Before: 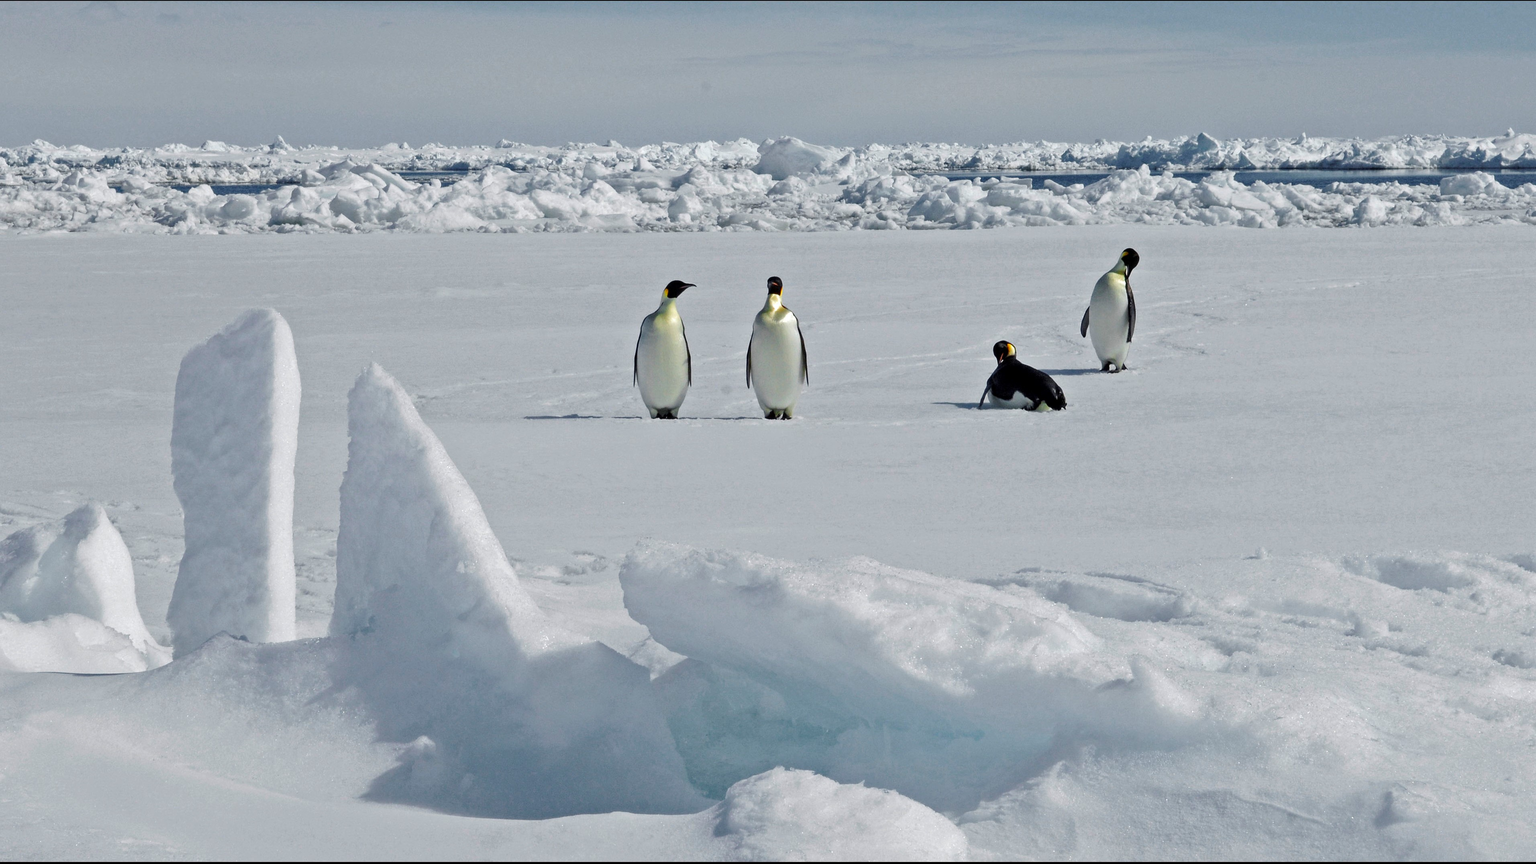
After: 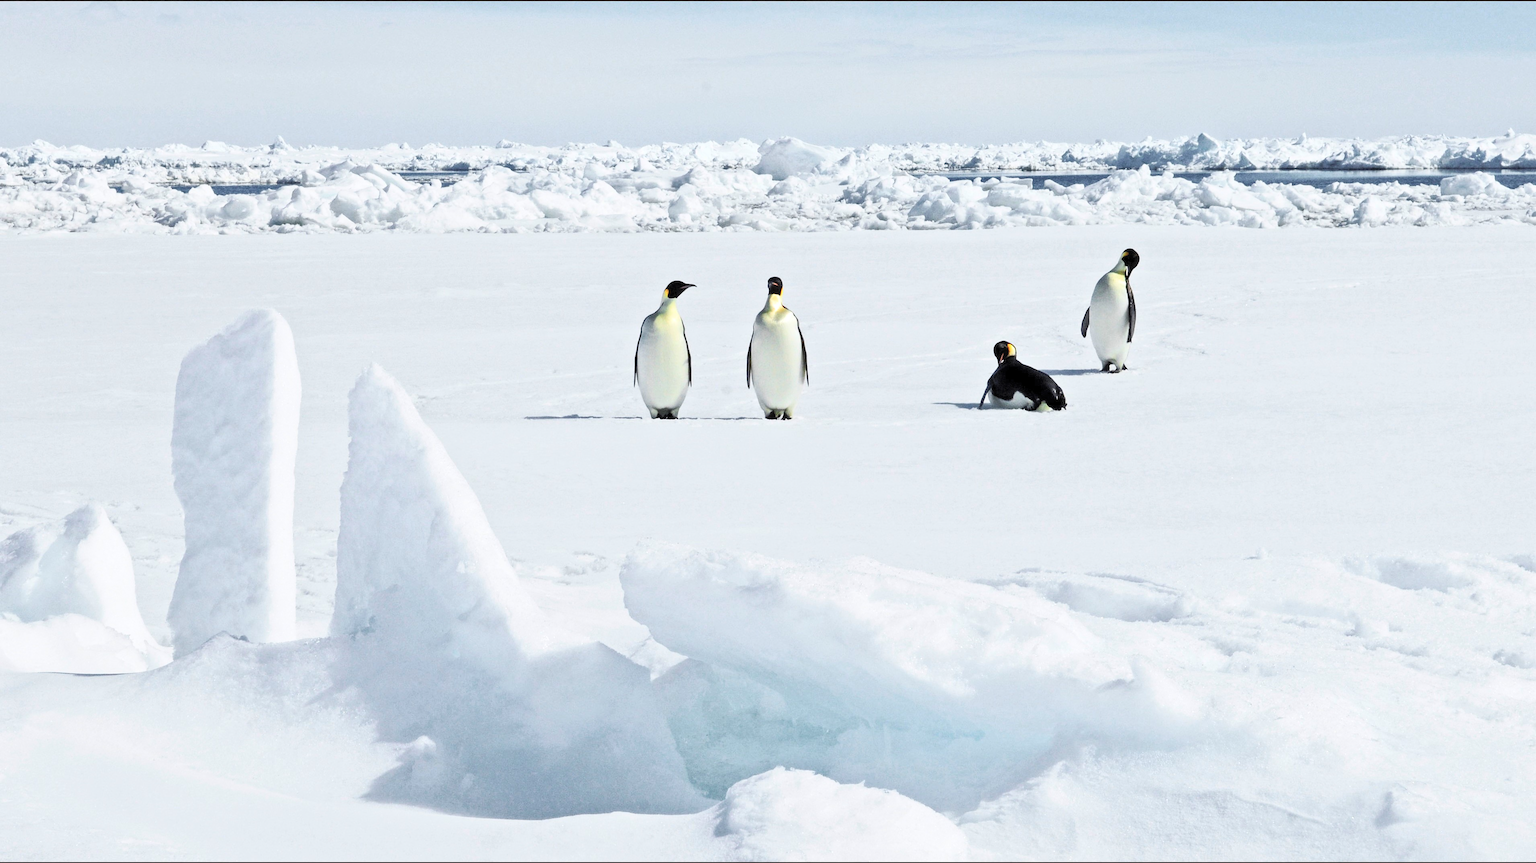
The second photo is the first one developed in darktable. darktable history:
contrast brightness saturation: contrast 0.377, brightness 0.538
